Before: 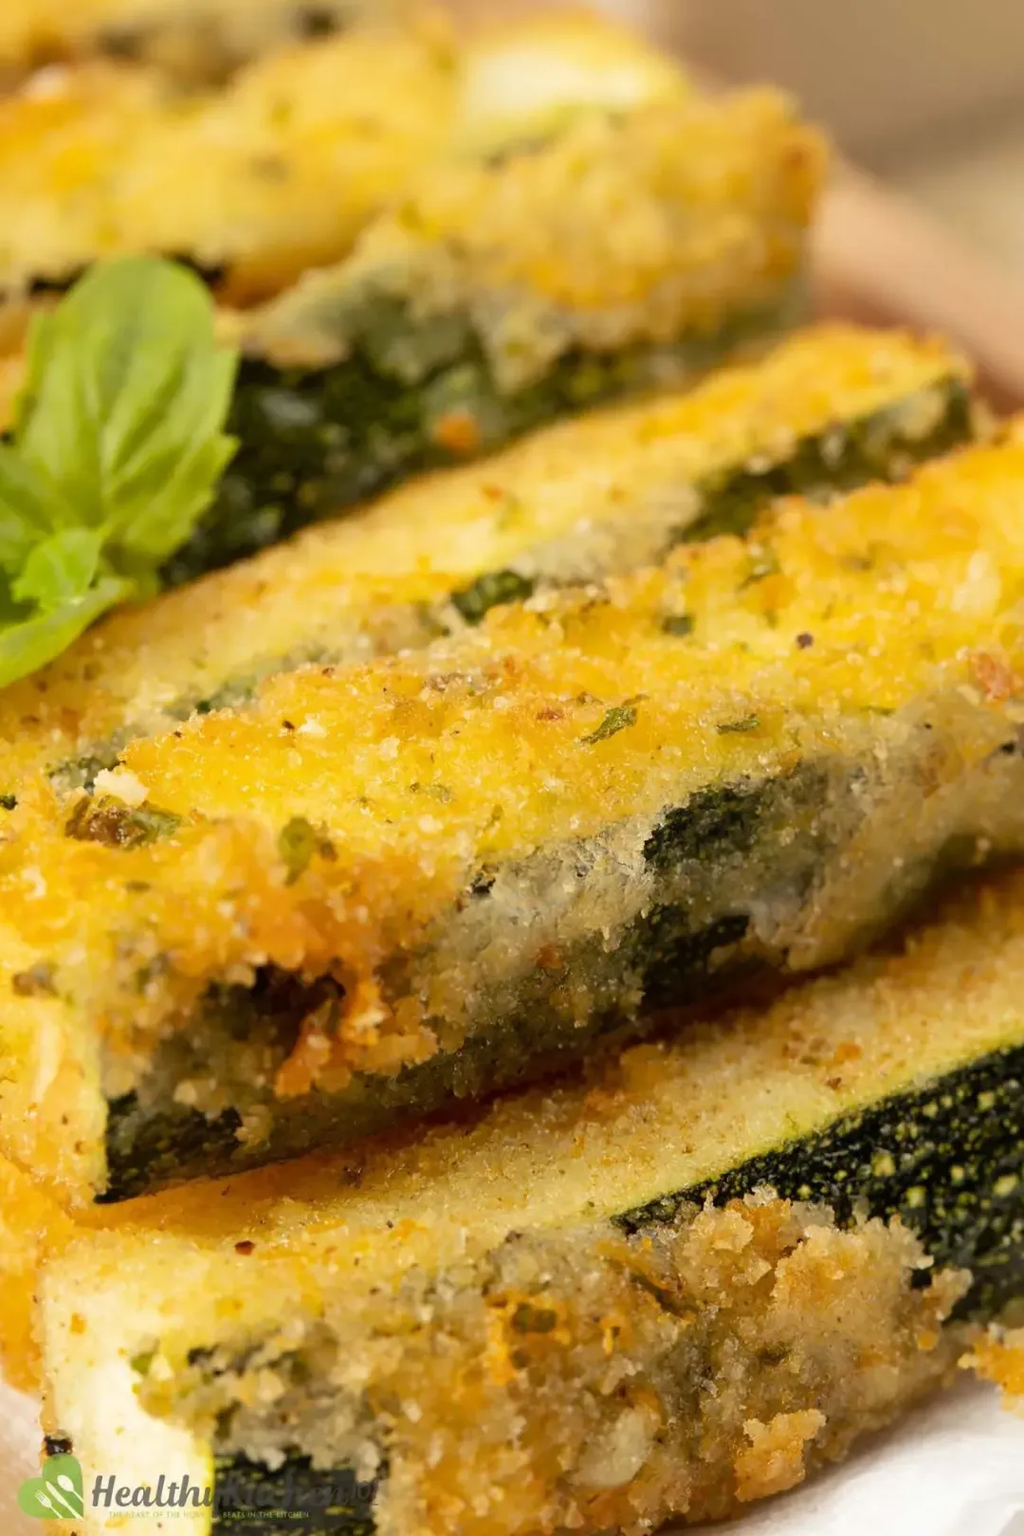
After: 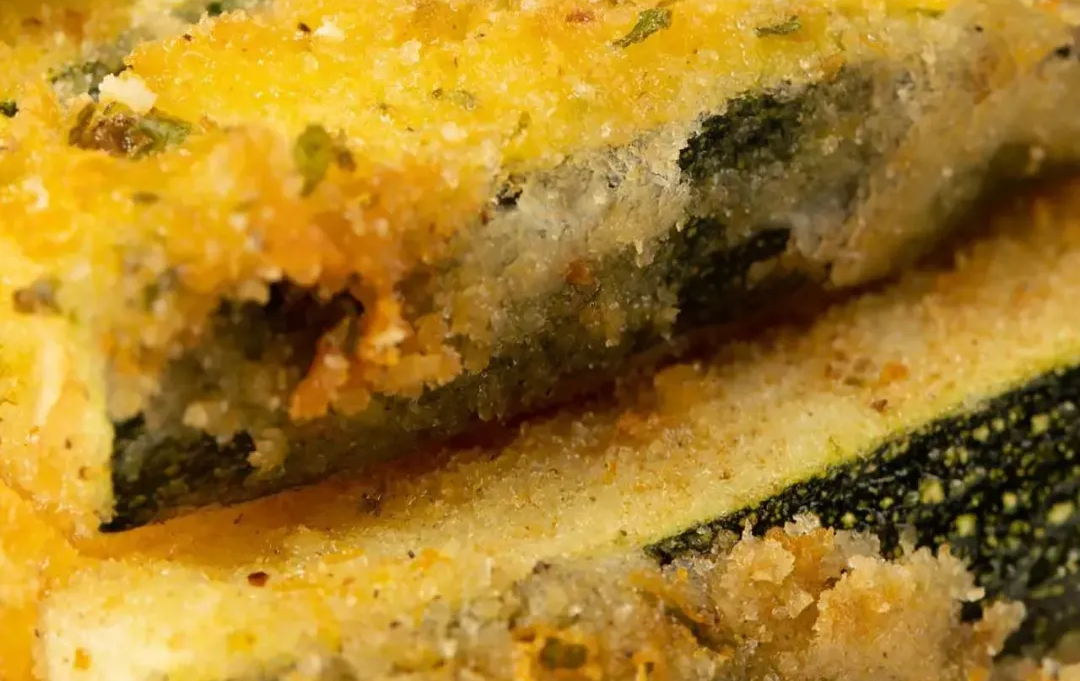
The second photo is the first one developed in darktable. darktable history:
crop: top 45.551%, bottom 12.262%
exposure: compensate highlight preservation false
